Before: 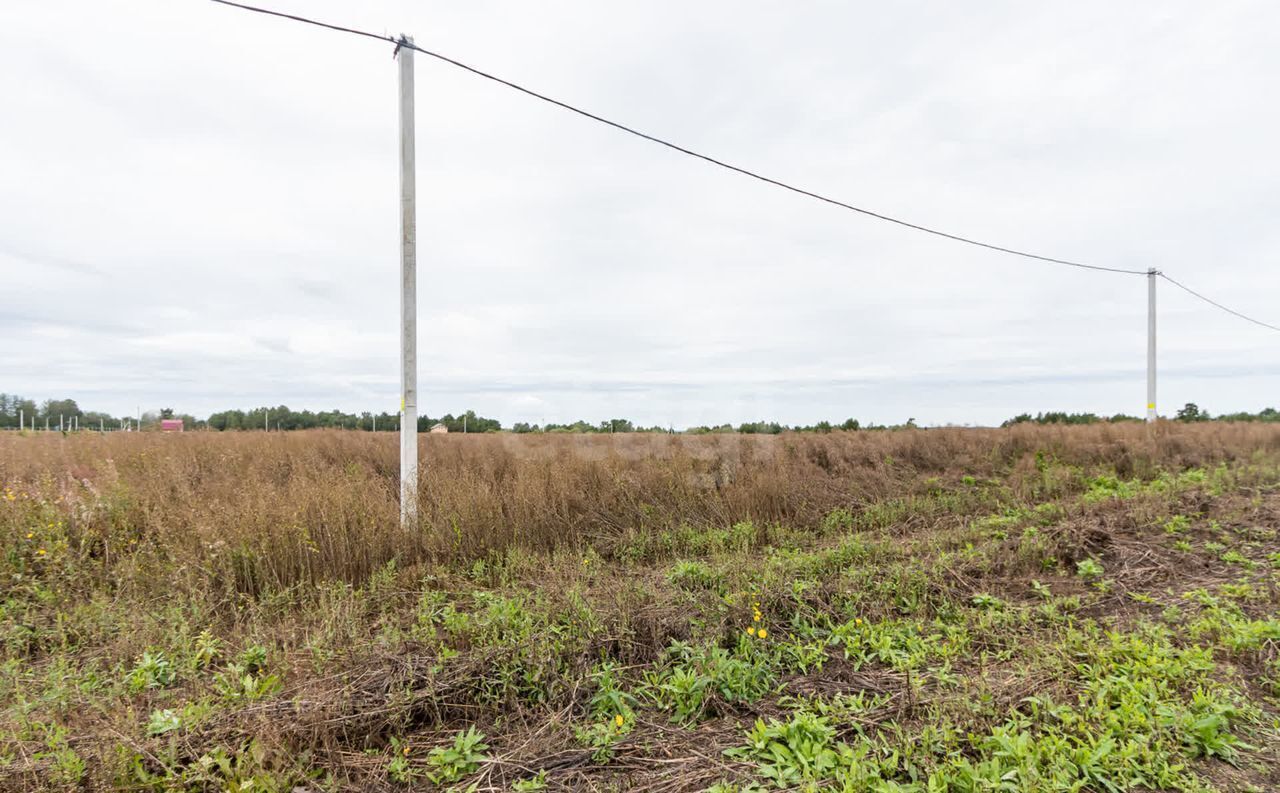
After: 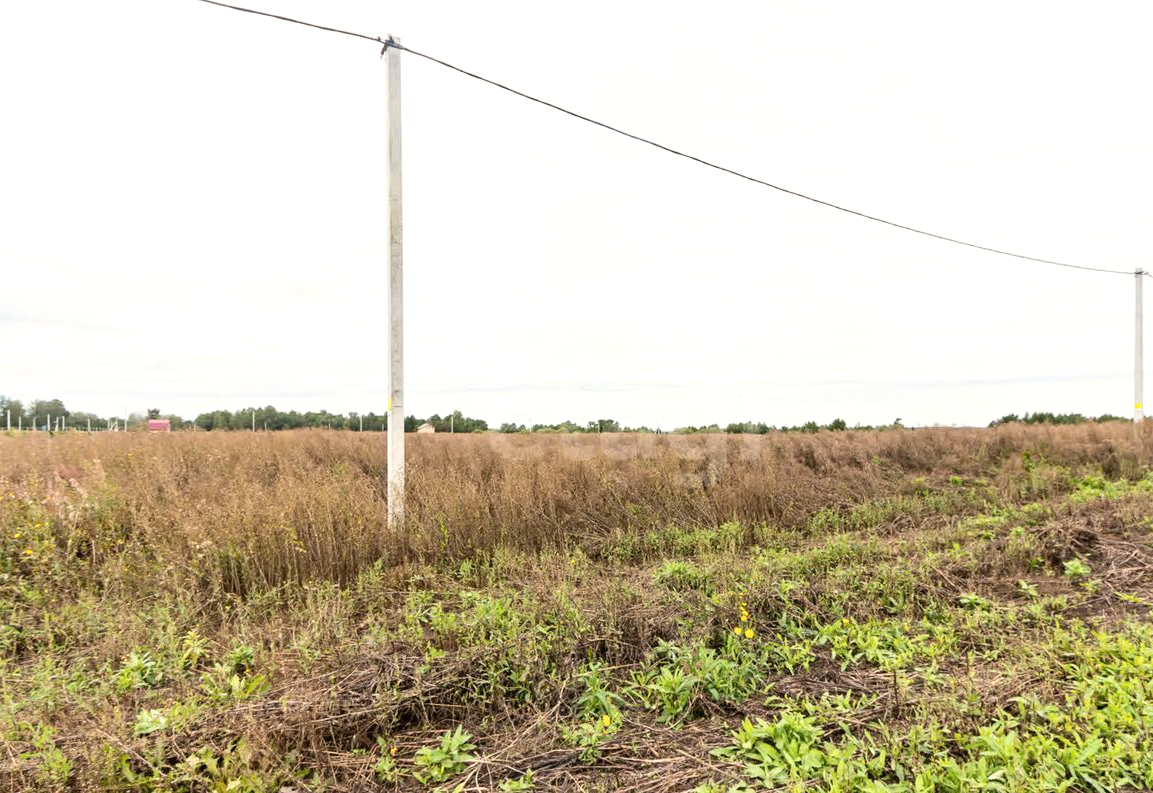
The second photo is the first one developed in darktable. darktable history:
exposure: black level correction 0, exposure 0.3 EV, compensate highlight preservation false
crop and rotate: left 1.088%, right 8.807%
color calibration: x 0.334, y 0.349, temperature 5426 K
contrast brightness saturation: contrast 0.15, brightness 0.05
